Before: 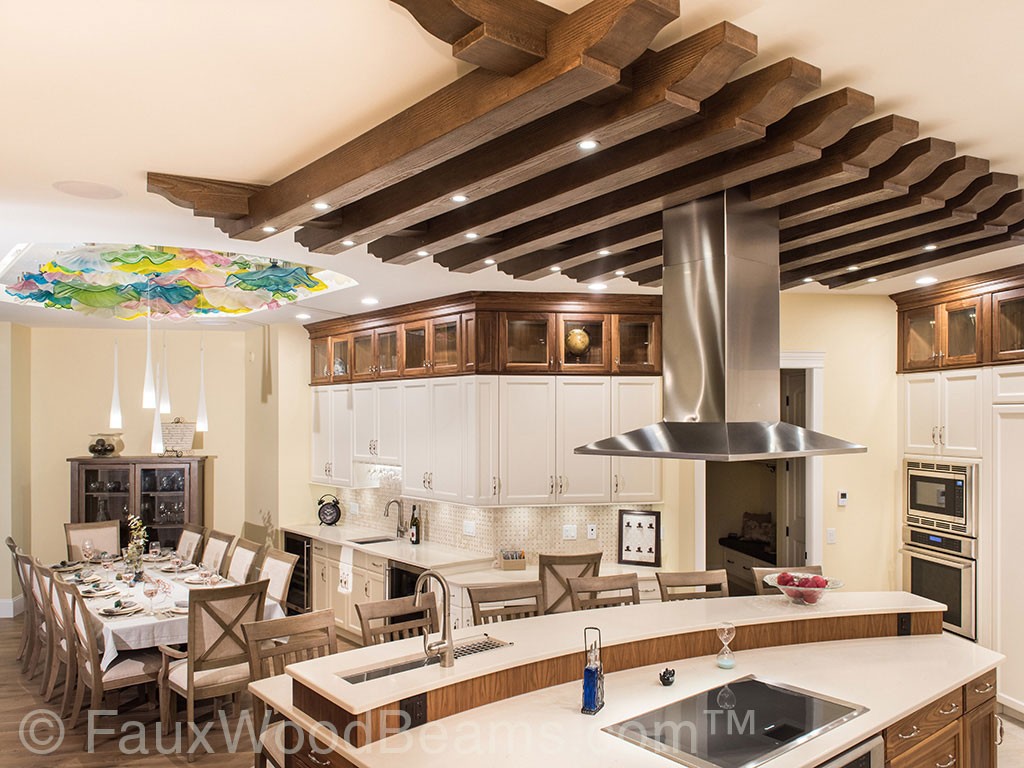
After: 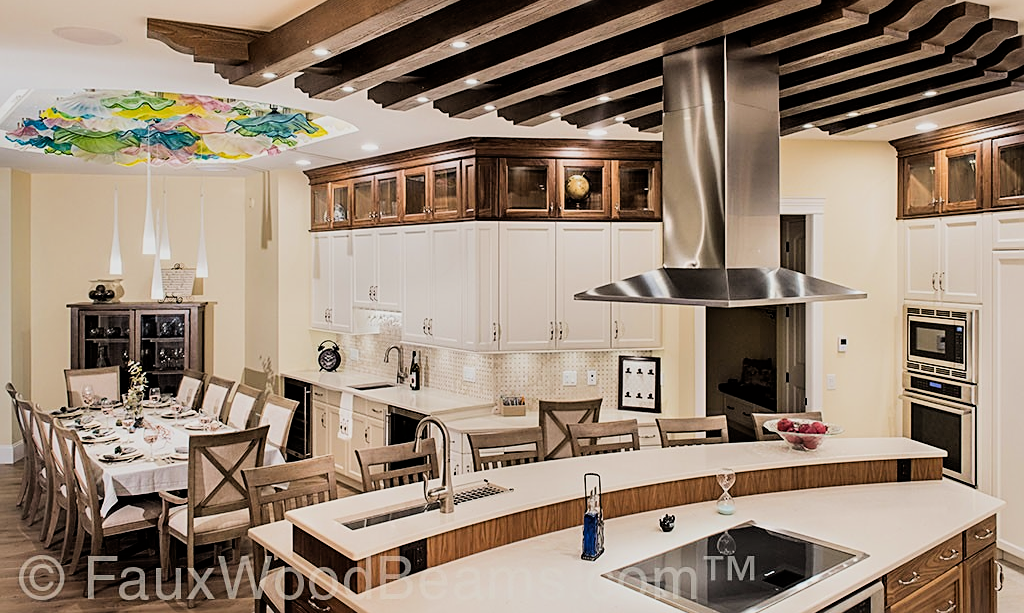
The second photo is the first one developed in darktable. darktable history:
sharpen: on, module defaults
crop and rotate: top 20.177%
shadows and highlights: soften with gaussian
filmic rgb: black relative exposure -5.12 EV, white relative exposure 3.95 EV, hardness 2.88, contrast 1.299
